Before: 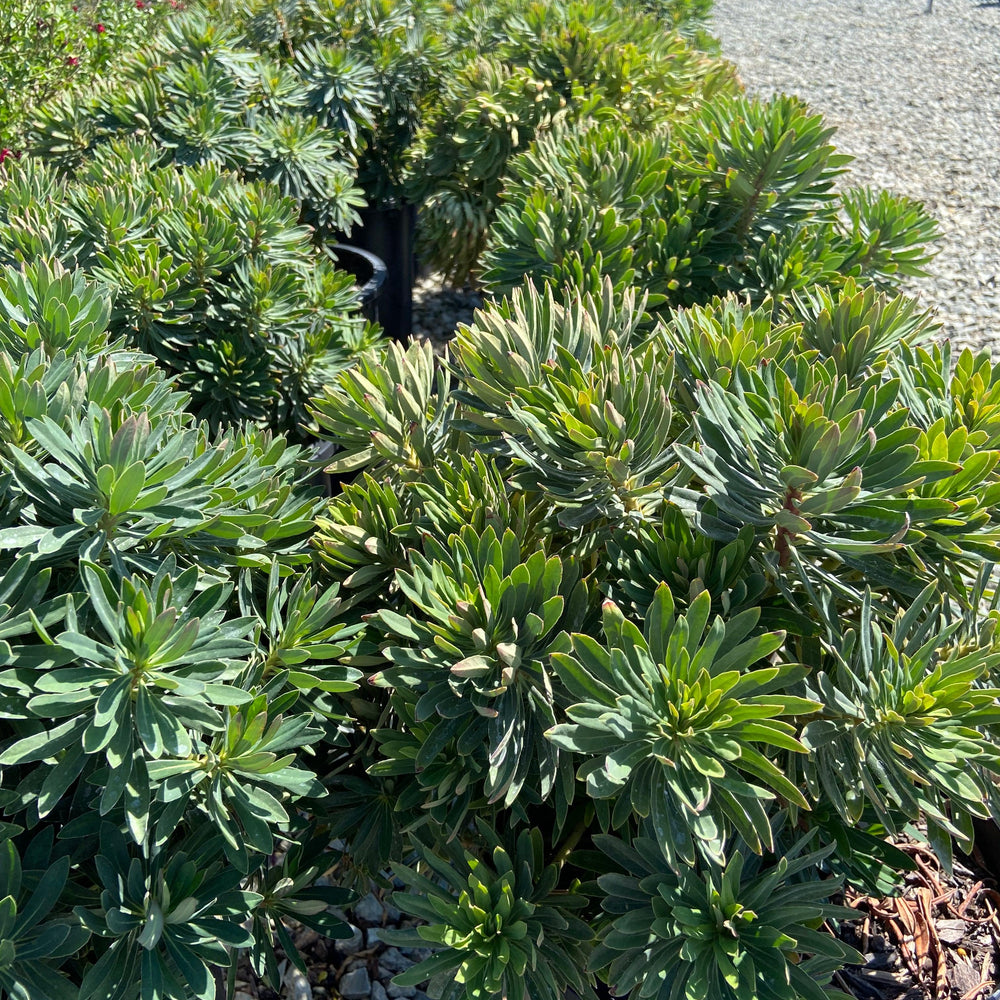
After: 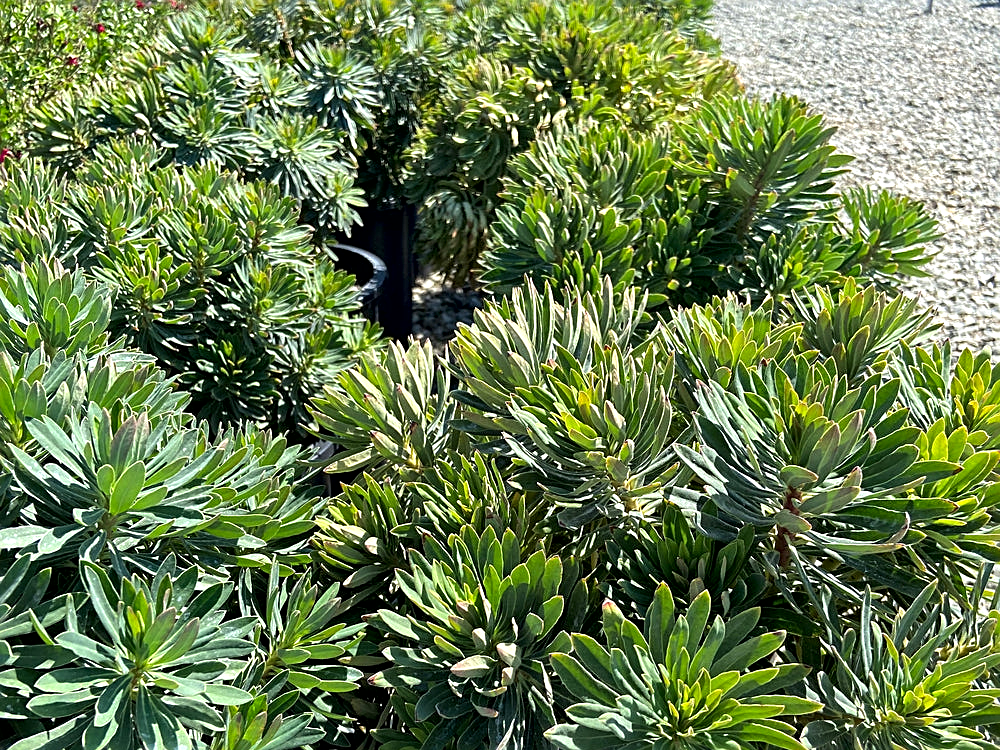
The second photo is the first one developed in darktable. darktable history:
local contrast: mode bilateral grid, contrast 20, coarseness 50, detail 159%, midtone range 0.2
color balance: contrast 10%
sharpen: amount 0.575
crop: bottom 24.988%
